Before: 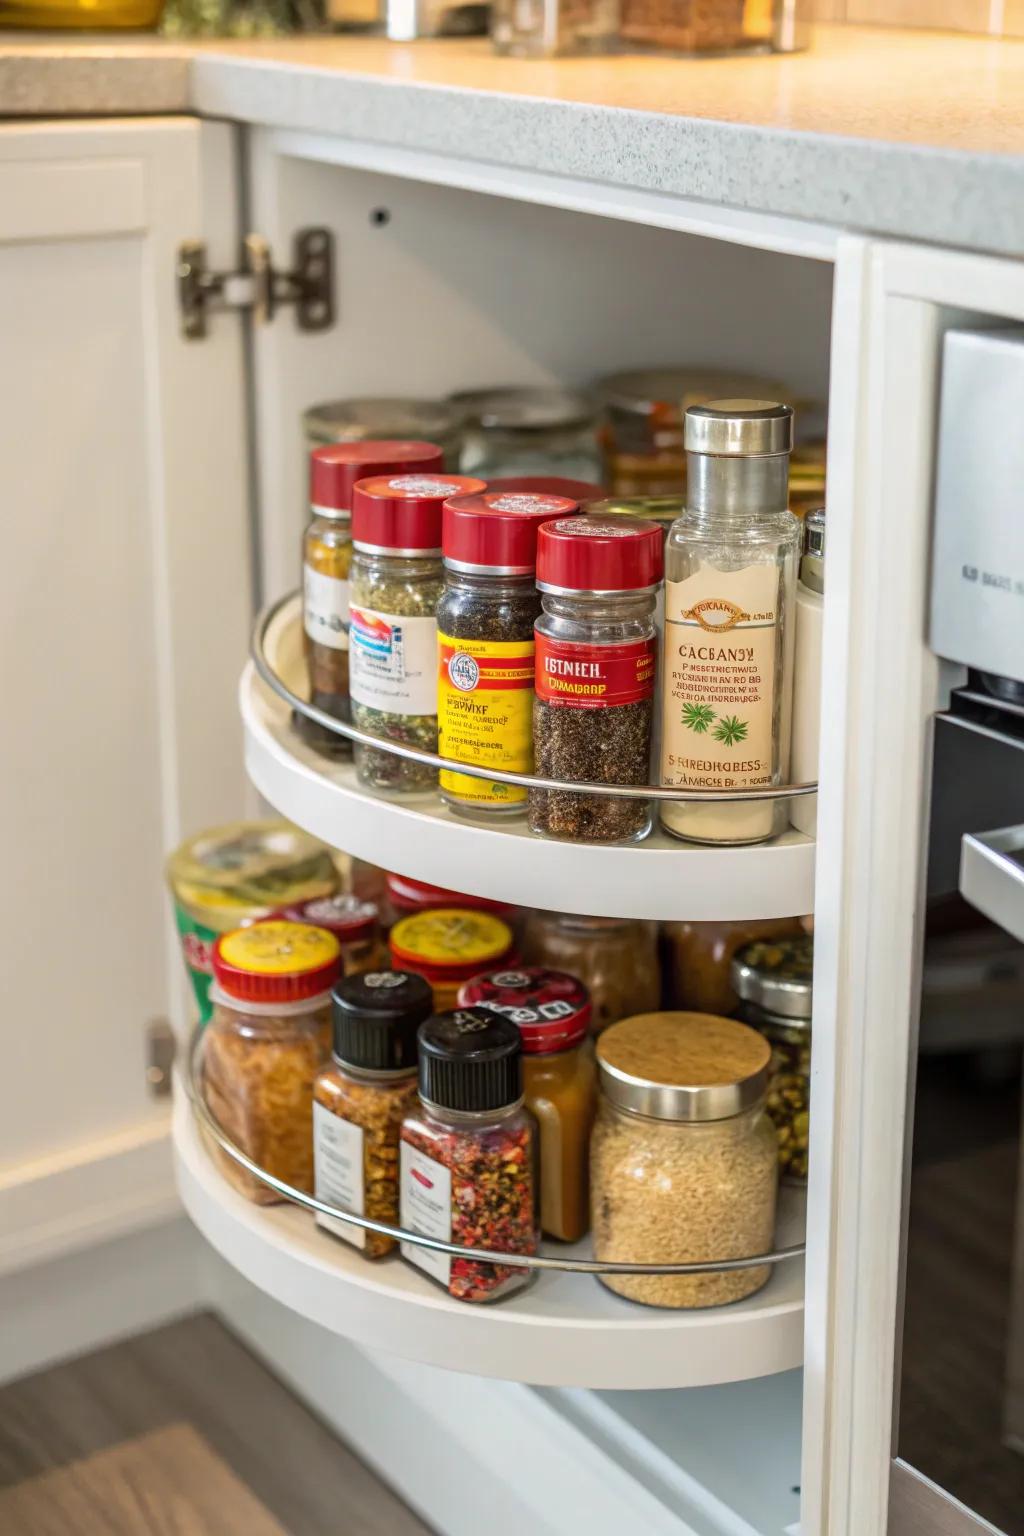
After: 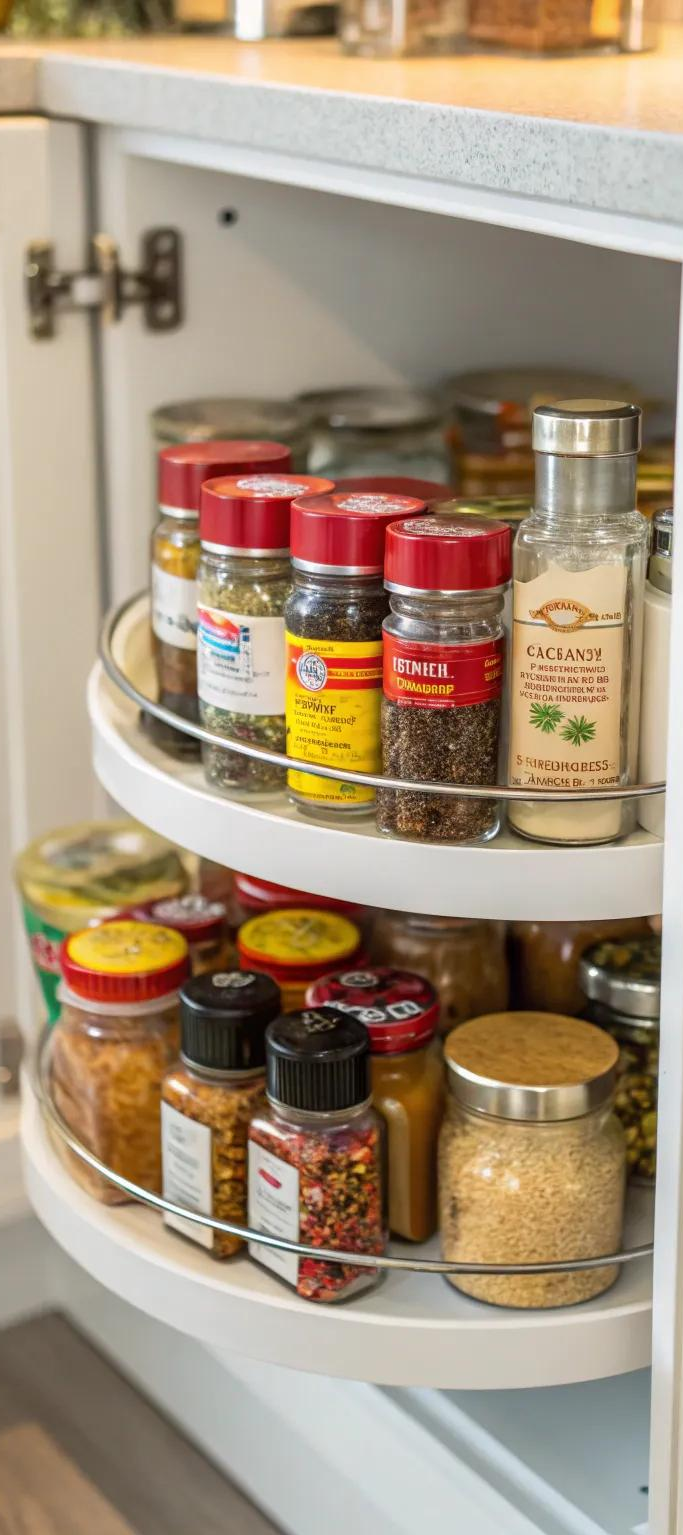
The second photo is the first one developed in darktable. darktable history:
crop and rotate: left 14.934%, right 18.309%
